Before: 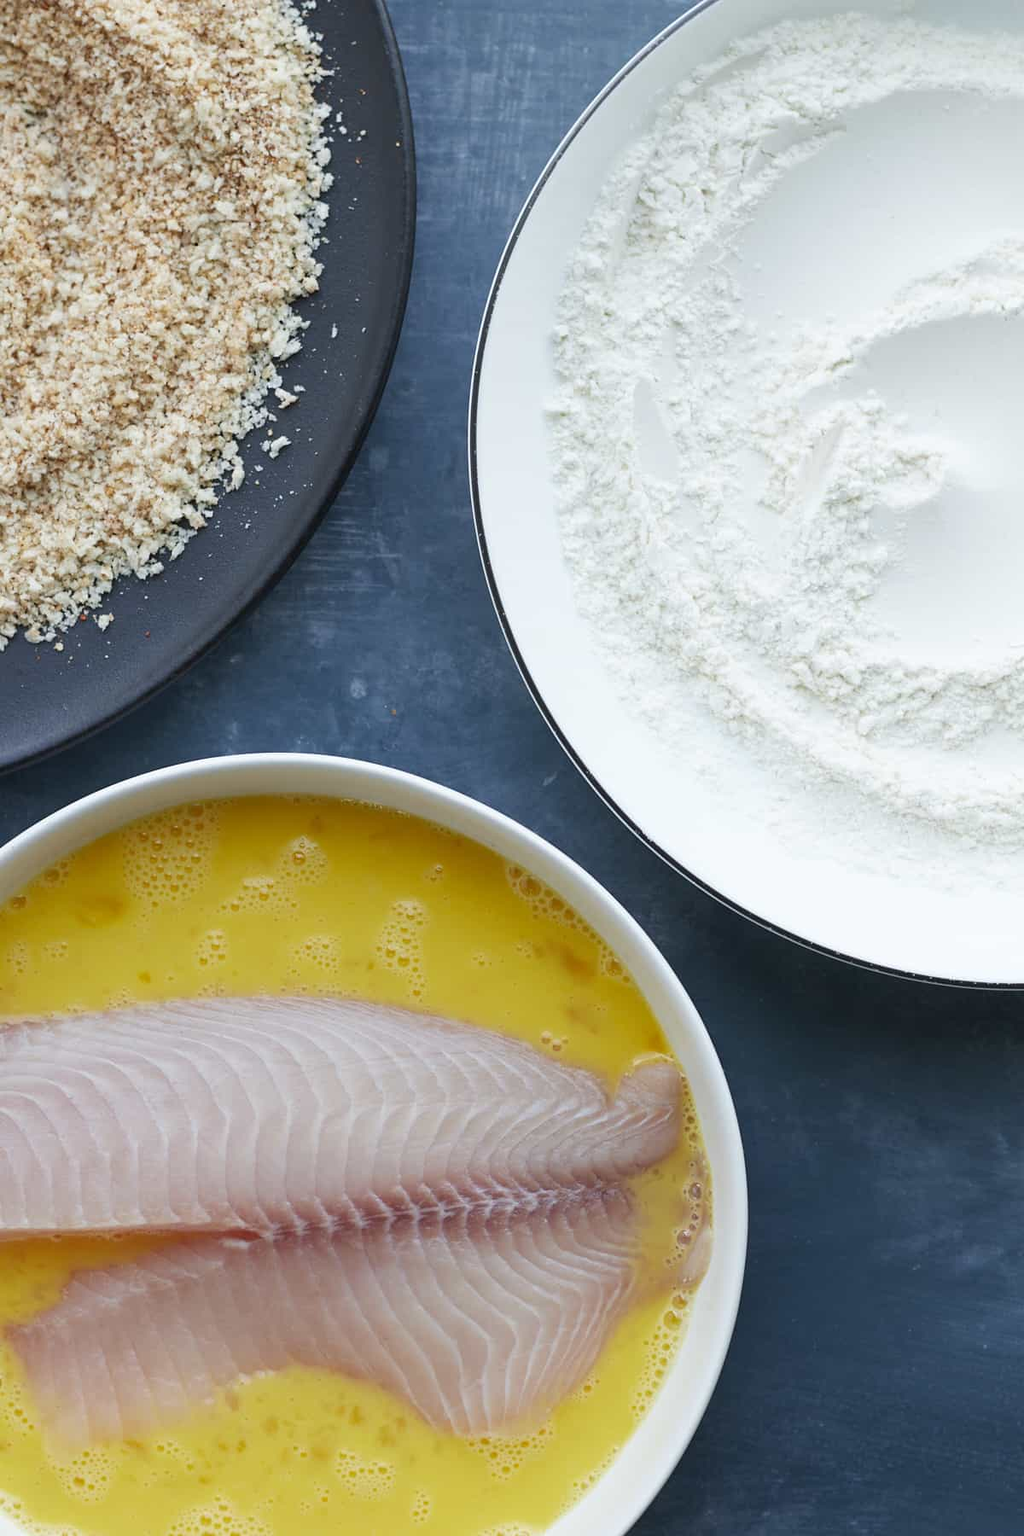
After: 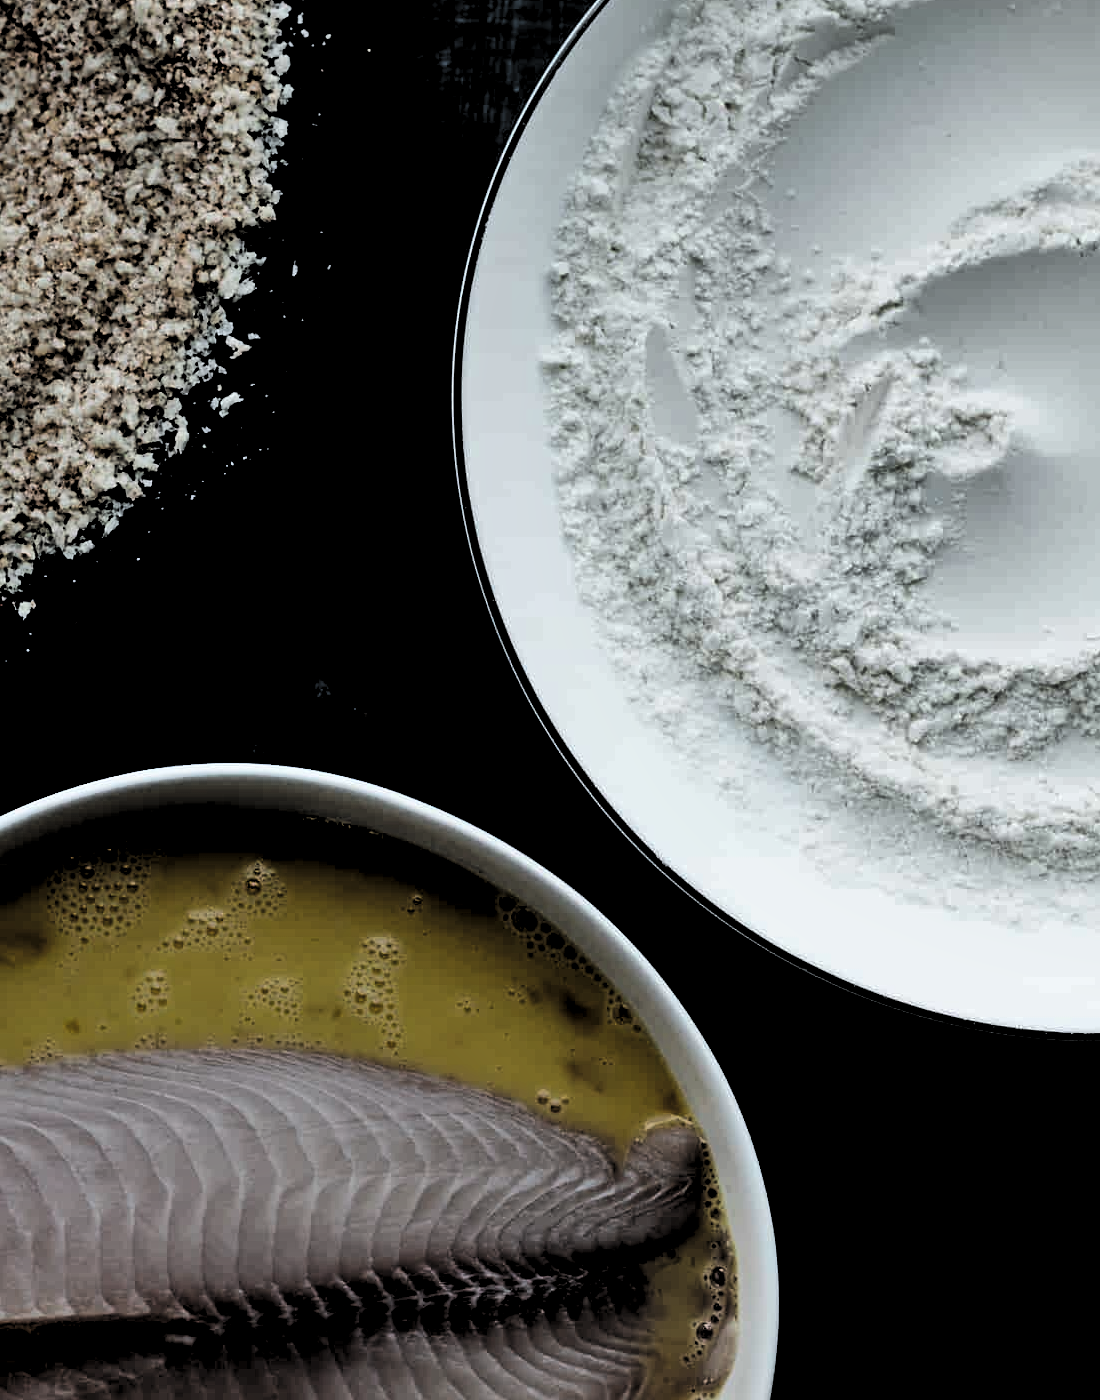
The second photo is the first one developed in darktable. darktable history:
contrast brightness saturation: saturation -0.05
levels: levels [0.514, 0.759, 1]
shadows and highlights: soften with gaussian
crop: left 8.155%, top 6.611%, bottom 15.385%
local contrast: mode bilateral grid, contrast 100, coarseness 100, detail 108%, midtone range 0.2
